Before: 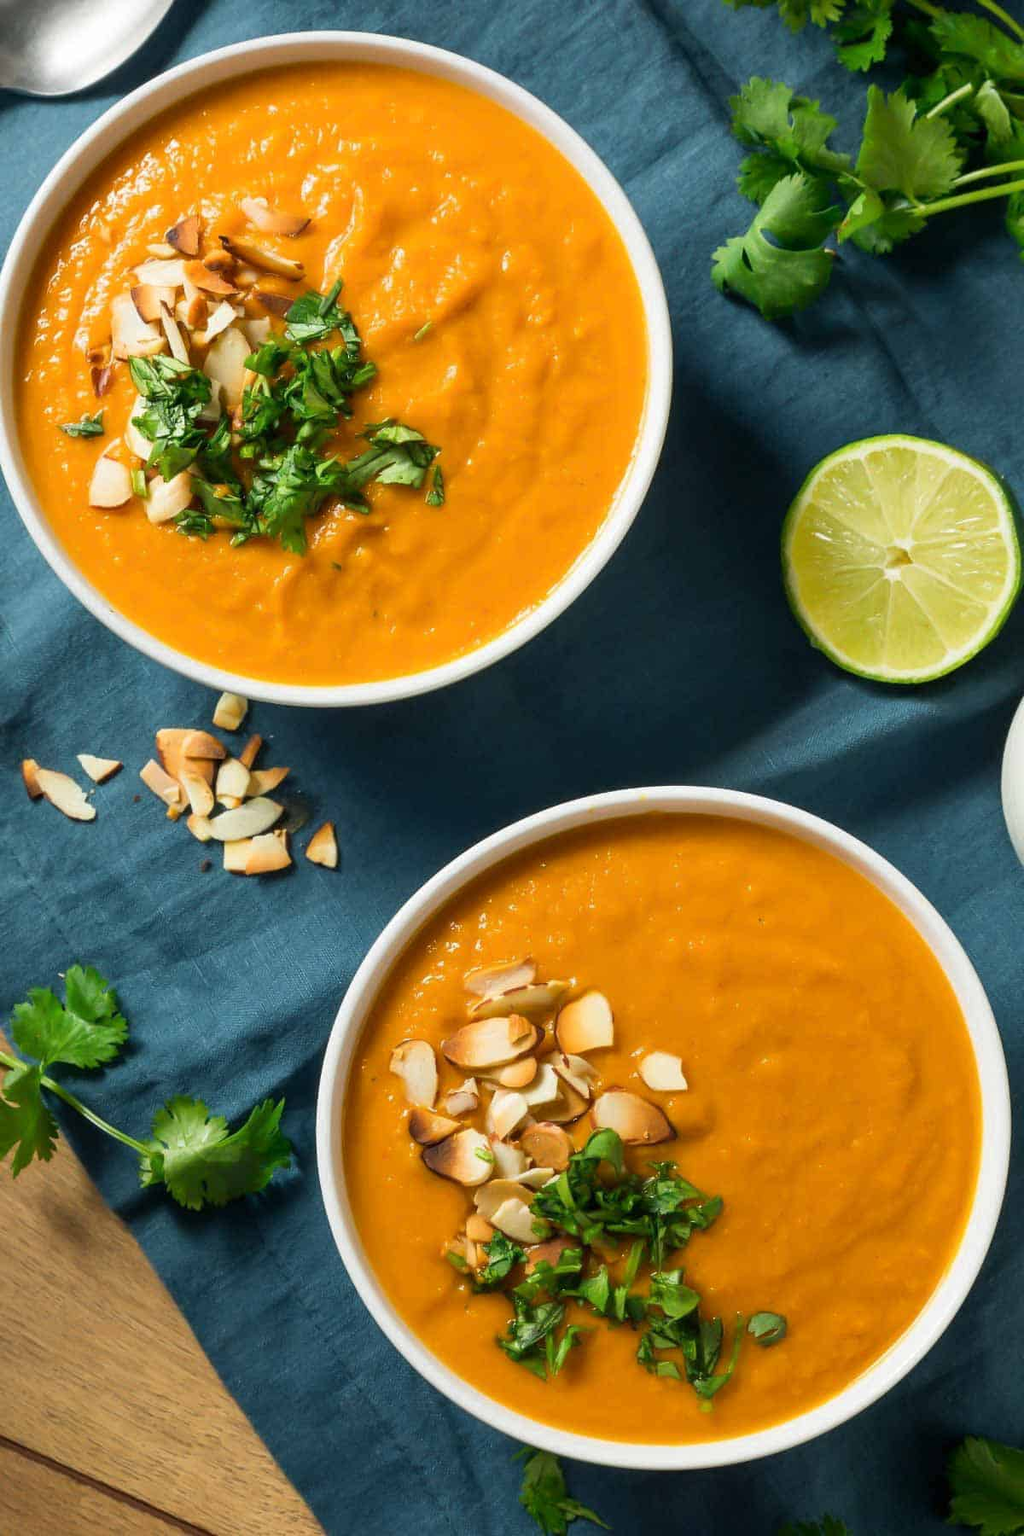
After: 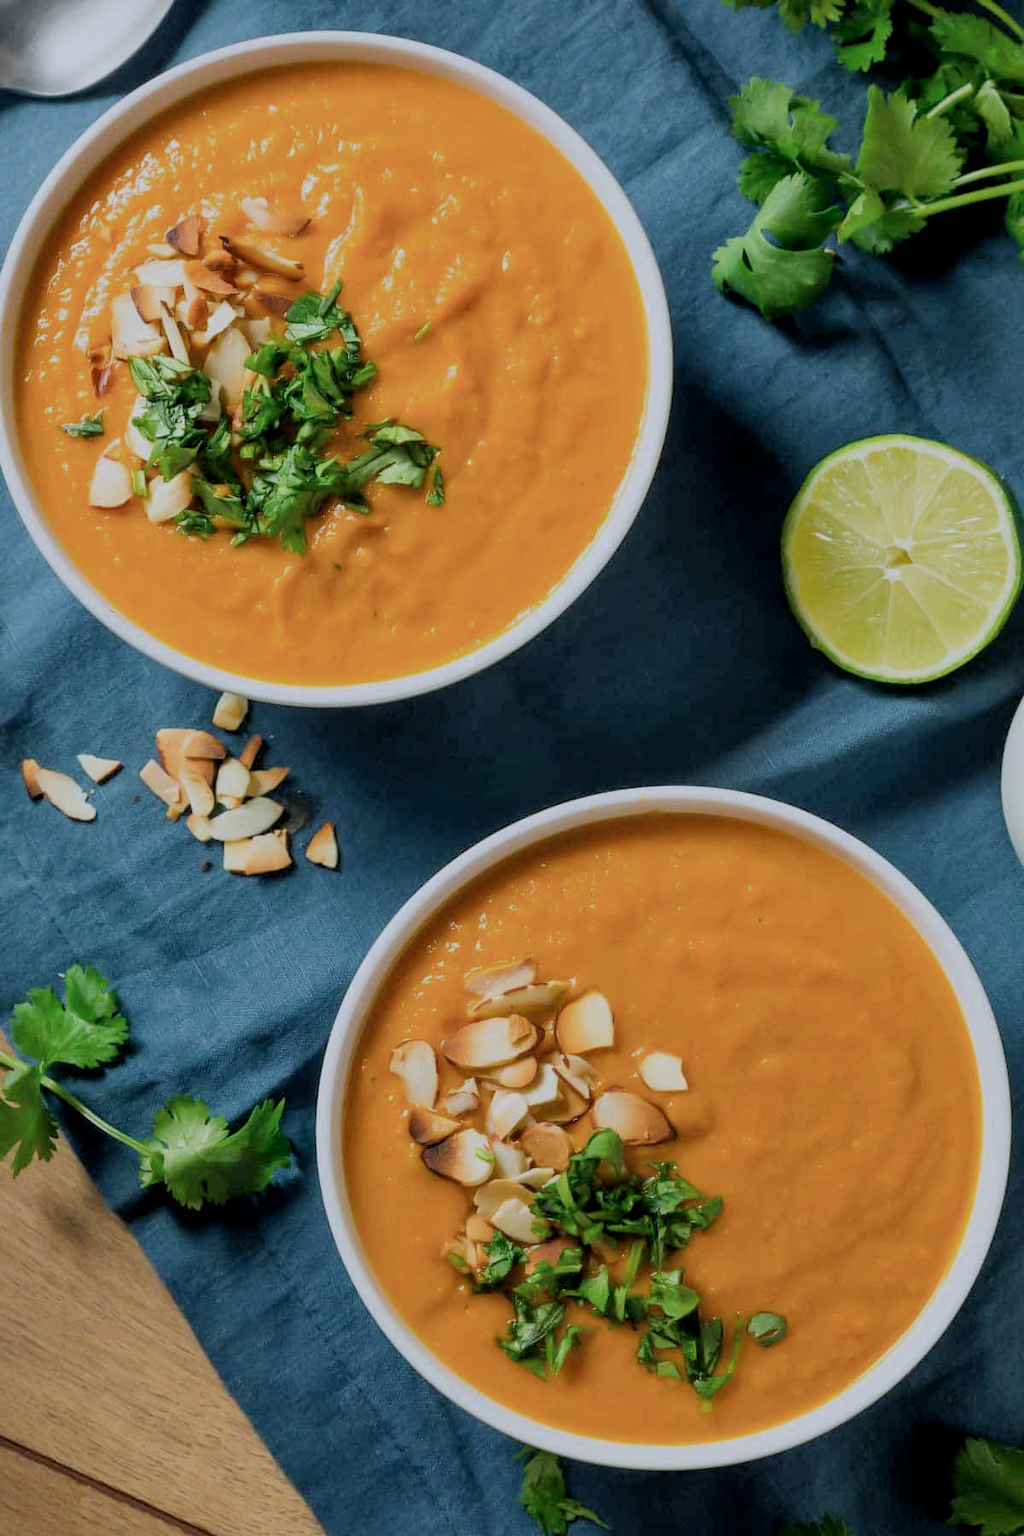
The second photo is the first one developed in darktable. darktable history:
filmic rgb: black relative exposure -6.59 EV, white relative exposure 4.71 EV, hardness 3.13, contrast 0.805
color calibration: illuminant as shot in camera, x 0.358, y 0.373, temperature 4628.91 K
local contrast: mode bilateral grid, contrast 20, coarseness 50, detail 120%, midtone range 0.2
white balance: red 0.986, blue 1.01
